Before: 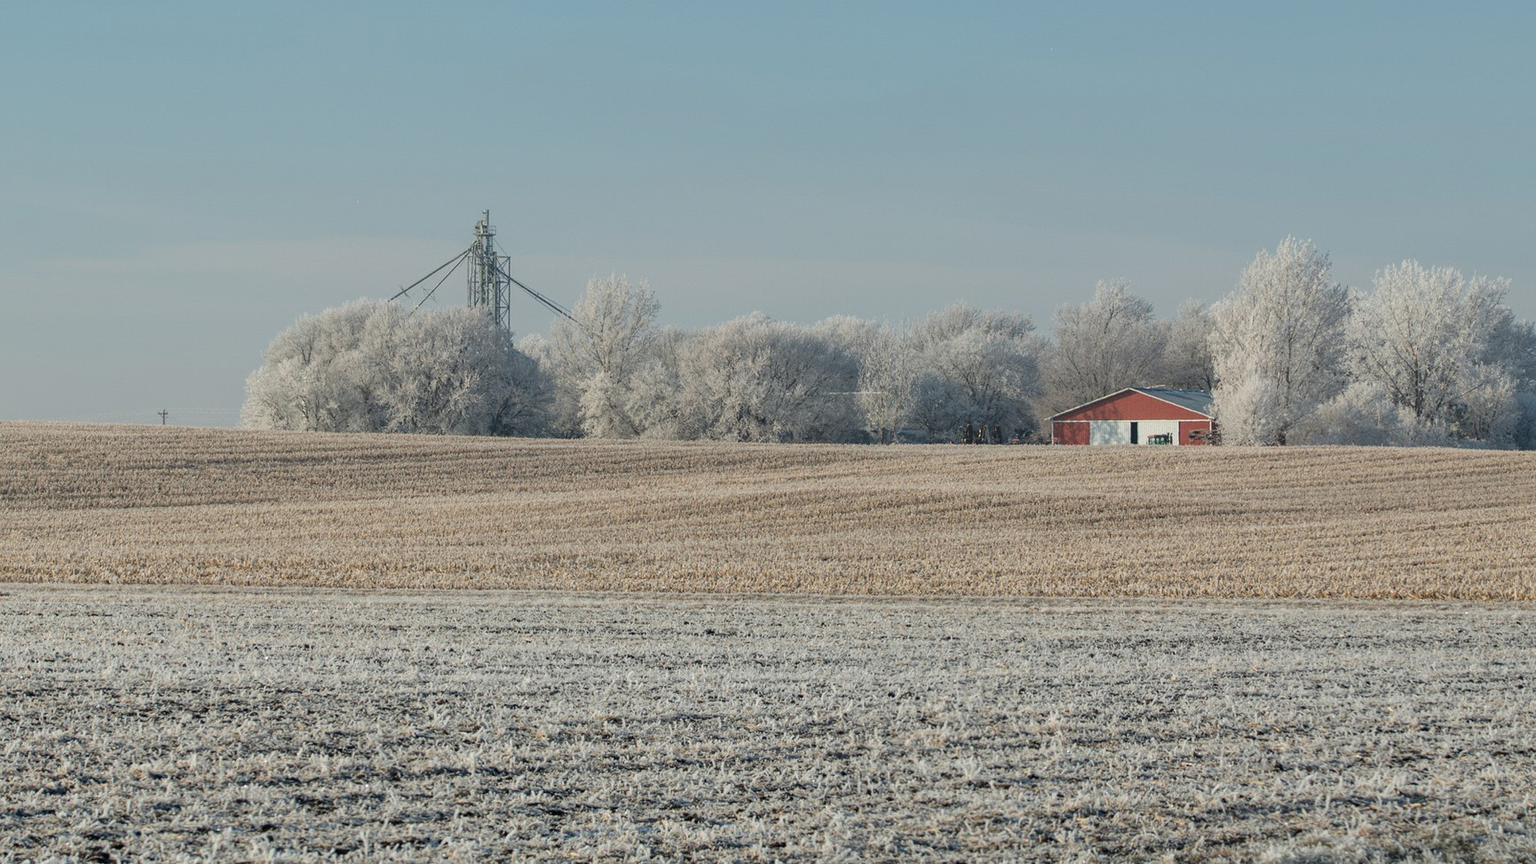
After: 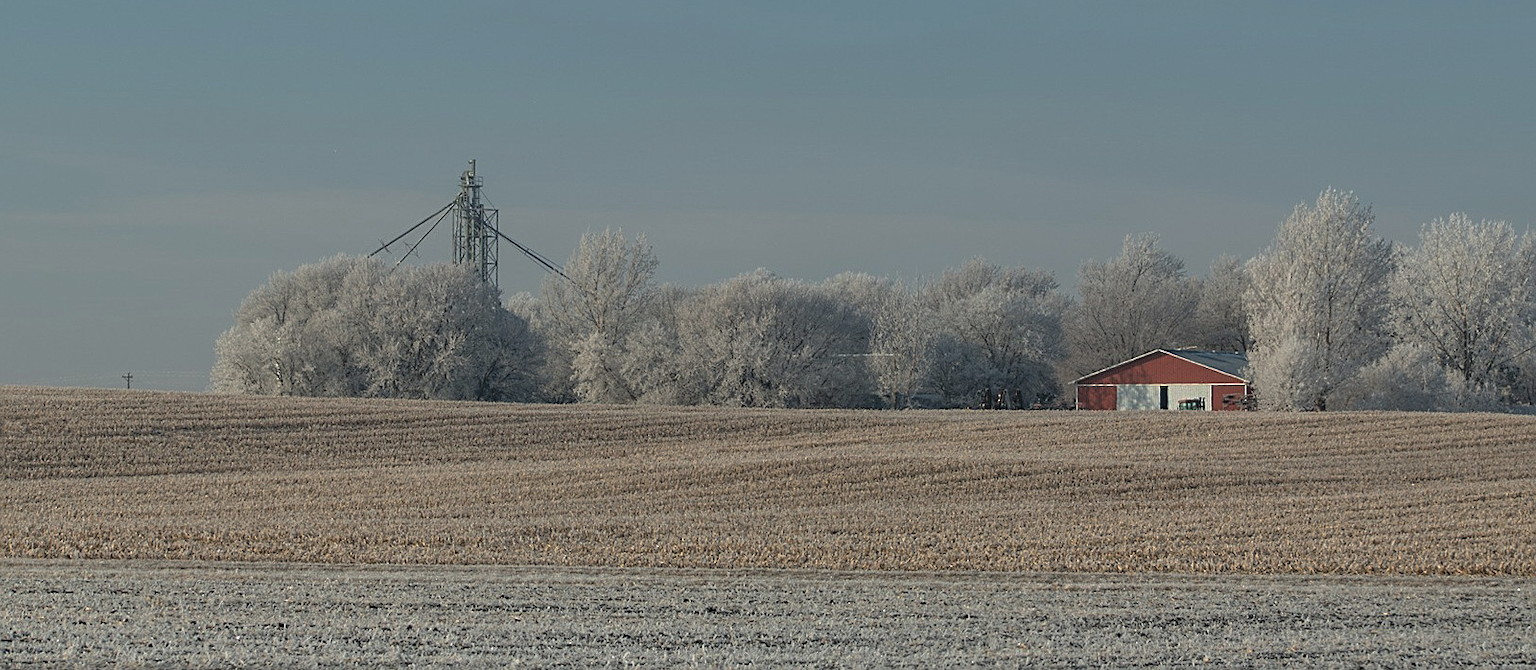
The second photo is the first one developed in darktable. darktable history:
sharpen: on, module defaults
crop: left 2.855%, top 7.038%, right 3.419%, bottom 20.182%
base curve: curves: ch0 [(0, 0) (0.595, 0.418) (1, 1)], preserve colors none
